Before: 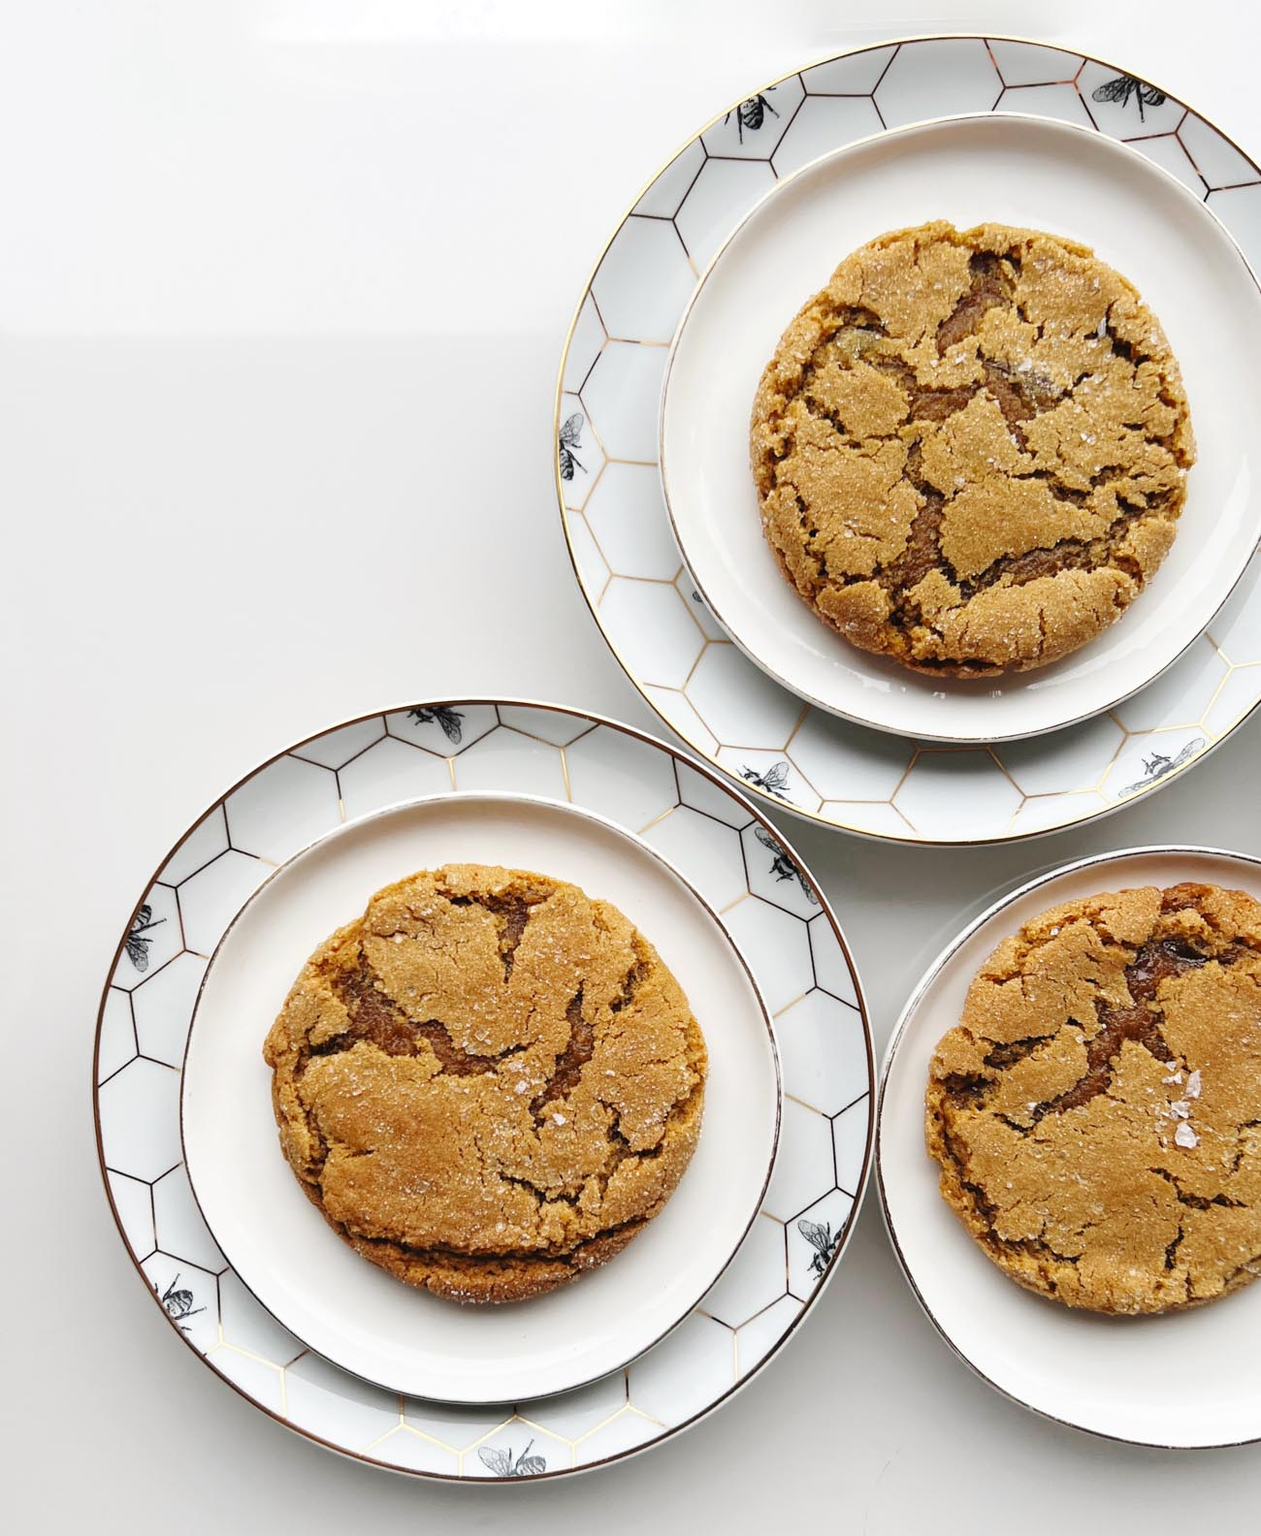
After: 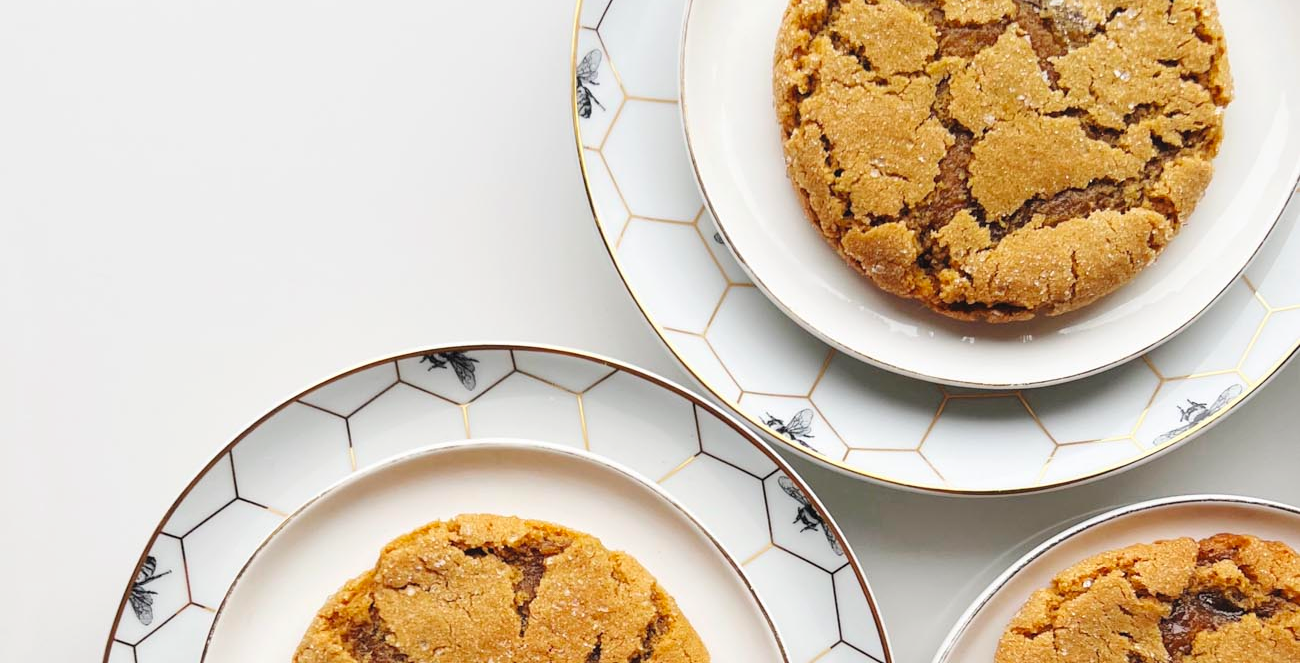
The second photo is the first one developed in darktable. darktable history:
crop and rotate: top 23.84%, bottom 34.294%
contrast brightness saturation: brightness 0.09, saturation 0.19
